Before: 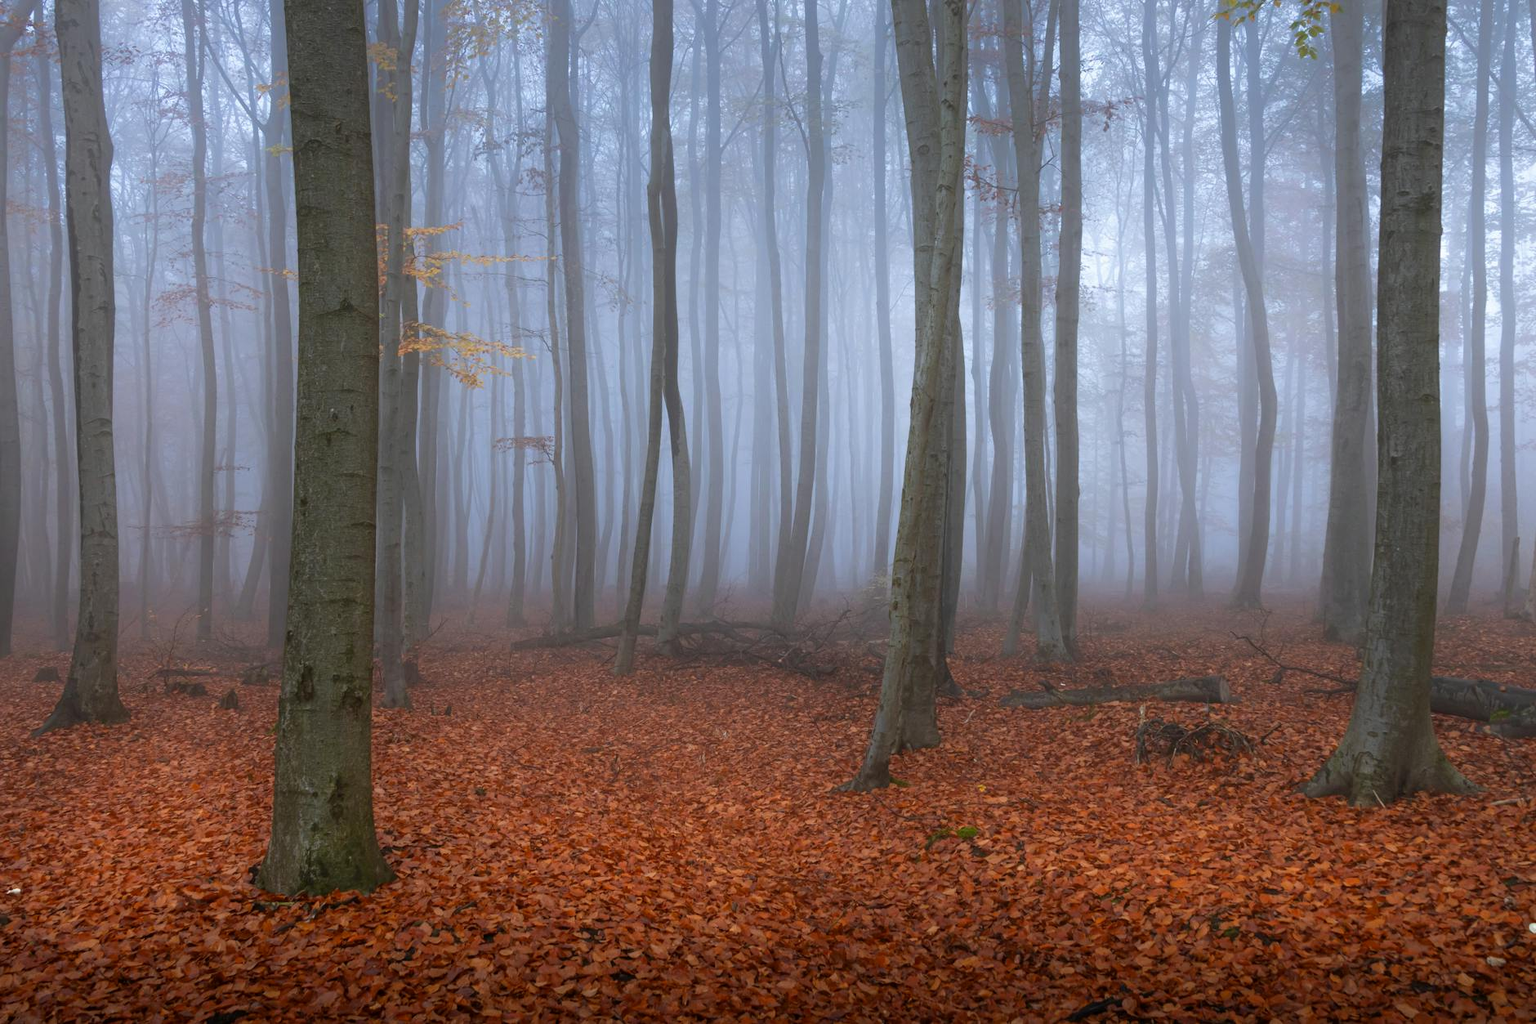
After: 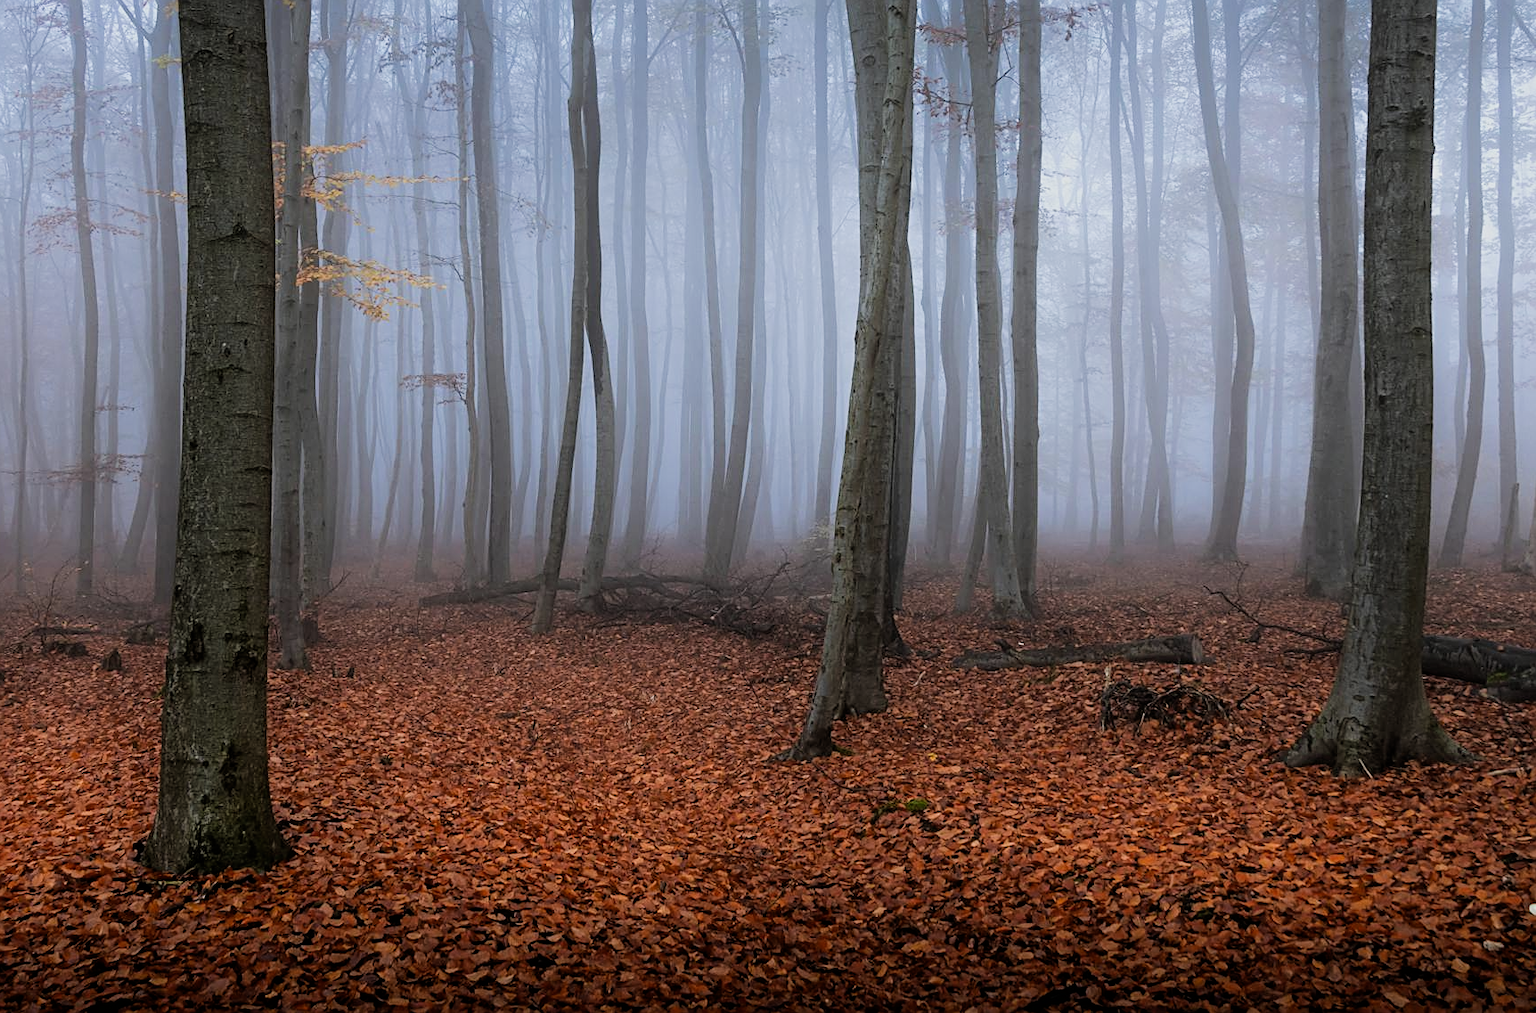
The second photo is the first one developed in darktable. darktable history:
filmic rgb: black relative exposure -5 EV, hardness 2.88, contrast 1.3, highlights saturation mix -30%
crop and rotate: left 8.262%, top 9.226%
sharpen: on, module defaults
